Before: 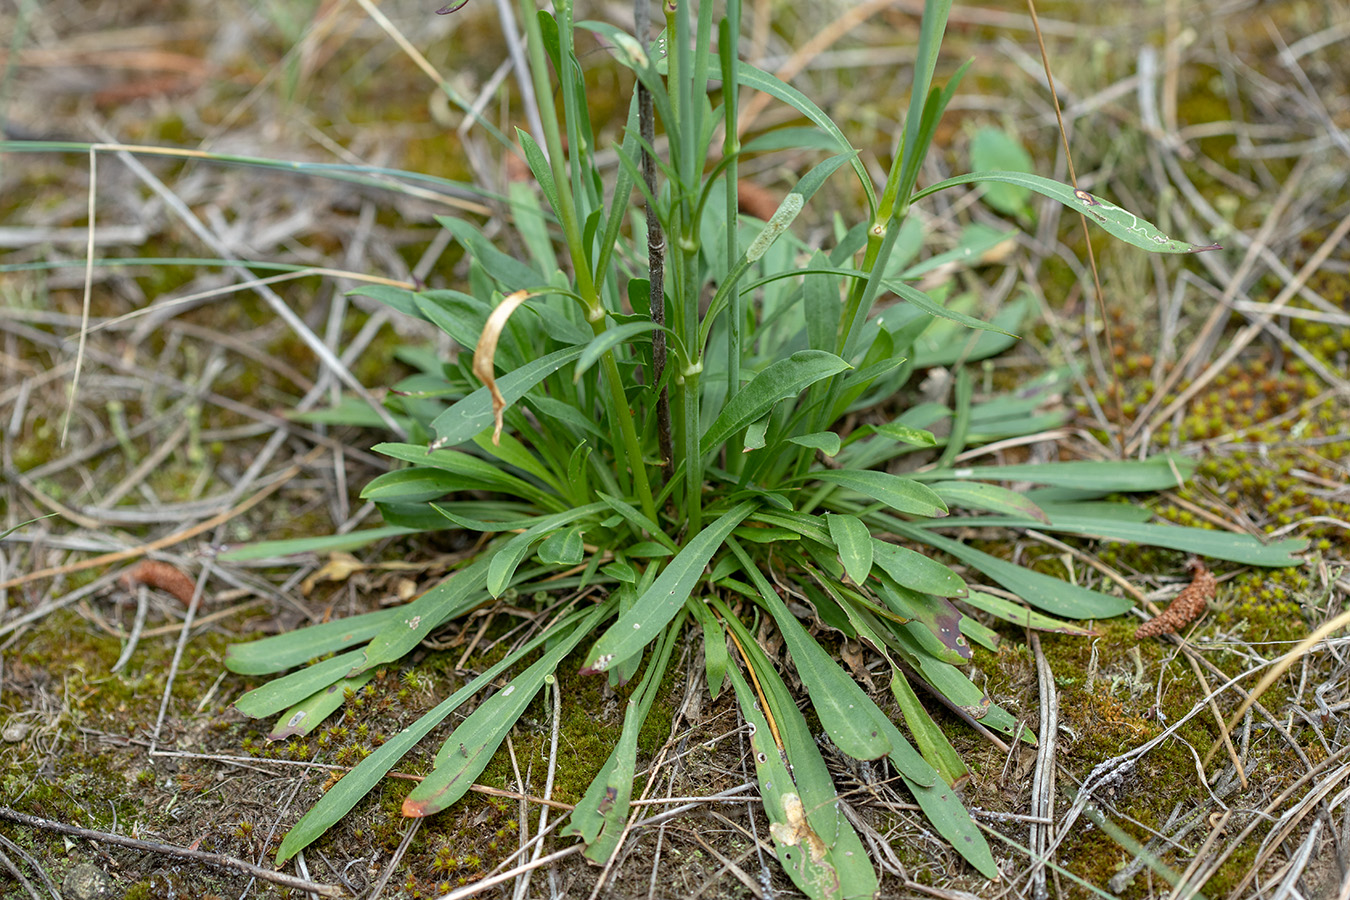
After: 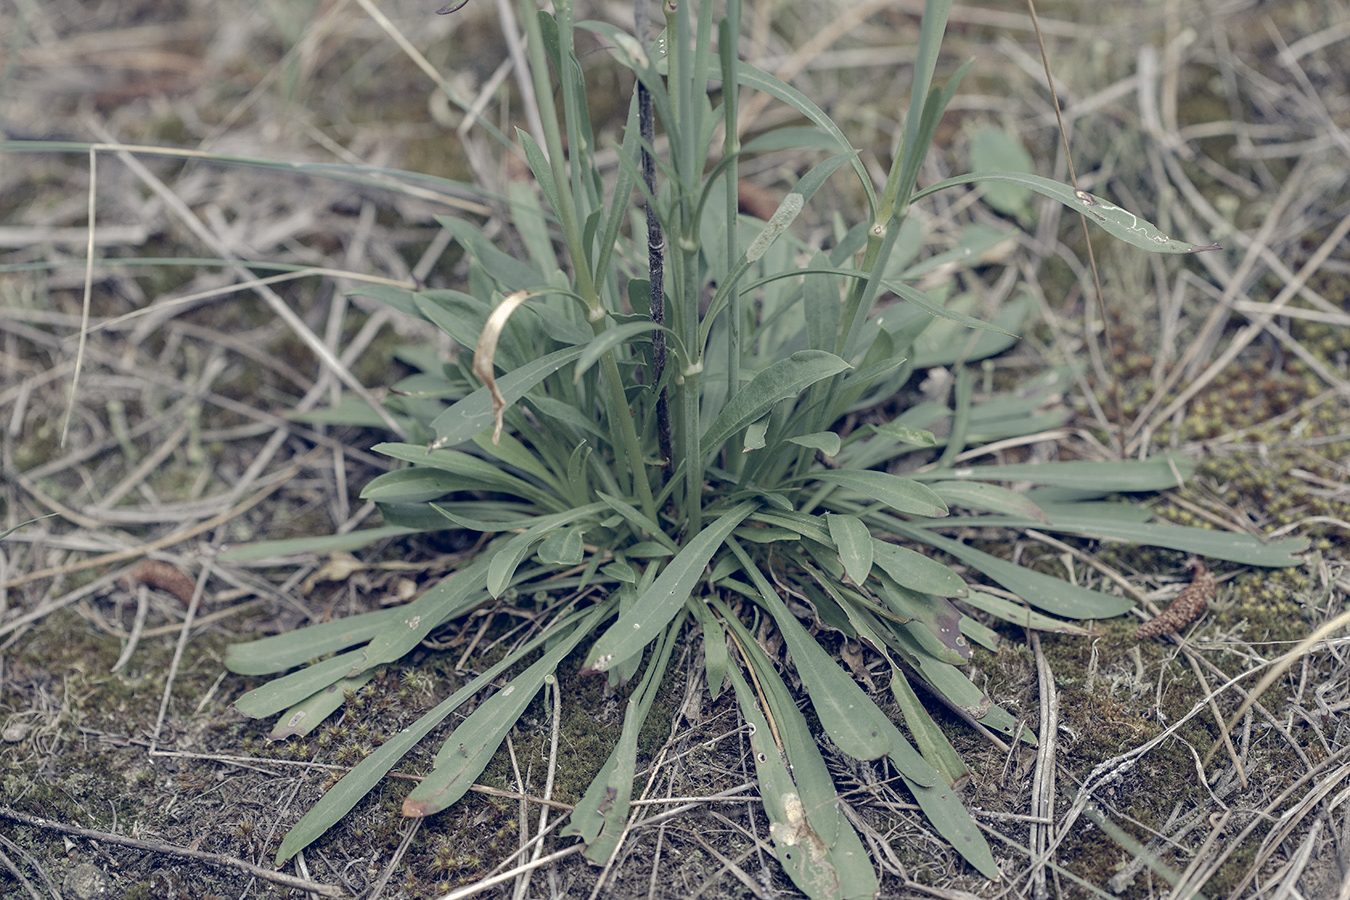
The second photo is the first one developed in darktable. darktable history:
tone curve: curves: ch0 [(0, 0) (0.003, 0.003) (0.011, 0.011) (0.025, 0.025) (0.044, 0.044) (0.069, 0.068) (0.1, 0.098) (0.136, 0.134) (0.177, 0.175) (0.224, 0.221) (0.277, 0.273) (0.335, 0.33) (0.399, 0.393) (0.468, 0.461) (0.543, 0.534) (0.623, 0.614) (0.709, 0.69) (0.801, 0.752) (0.898, 0.835) (1, 1)], preserve colors none
color look up table: target L [79.41, 68.15, 58.88, 46.09, 200.08, 100.29, 87.07, 80.38, 62.97, 62.95, 58.1, 56.02, 56.93, 38.51, 57.28, 56.53, 48.92, 40.72, 37.93, 22.91, 63.07, 68.26, 51.94, 52.38, 0 ×25], target a [1.501, -7.934, -13.79, -4.807, 0, -0.039, 0.699, 1.514, 6.825, 7.781, 14.49, 1.293, 20.44, 8.968, 4.42, 19.47, 4.694, 1.705, 11.76, 2.978, -8.422, 1.247, -7.453, 0.082, 0 ×25], target b [3.33, 17.87, 8.012, 2.892, 0, 0.486, 5.777, 30, 22.7, 6.853, 20.47, -1.338, 6.386, -0.546, -8.515, -3.803, -21.16, -7.123, -16.05, -16.57, -0.062, 1.277, -13.31, -11.44, 0 ×25], num patches 24
